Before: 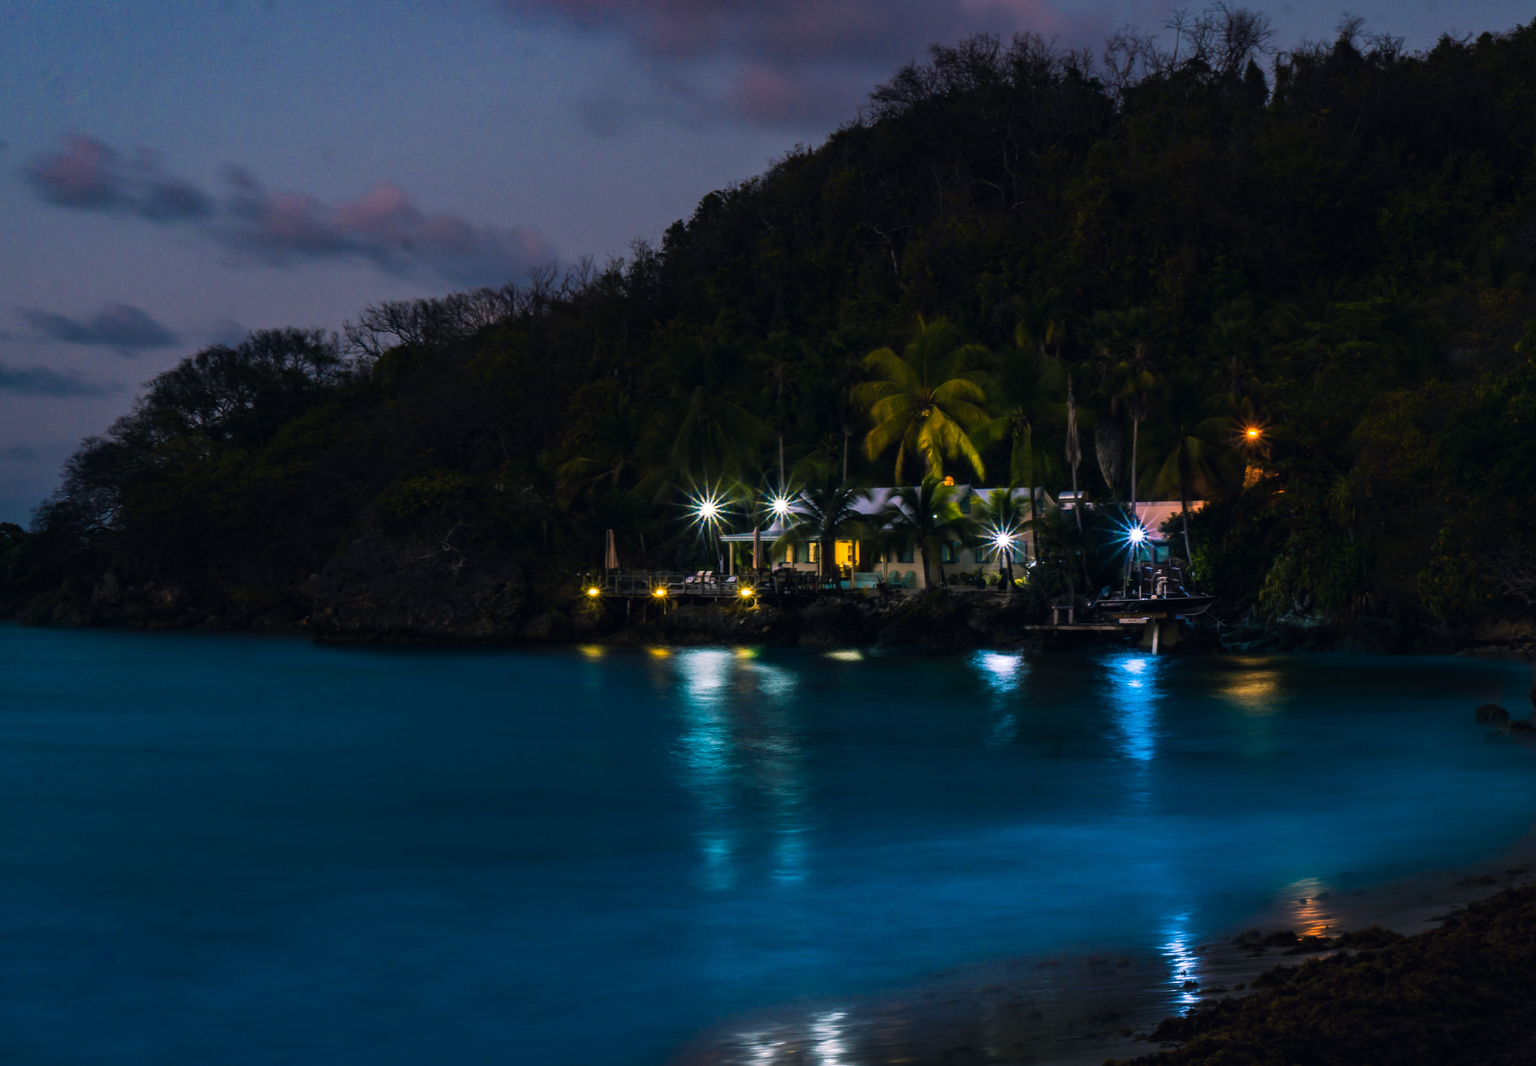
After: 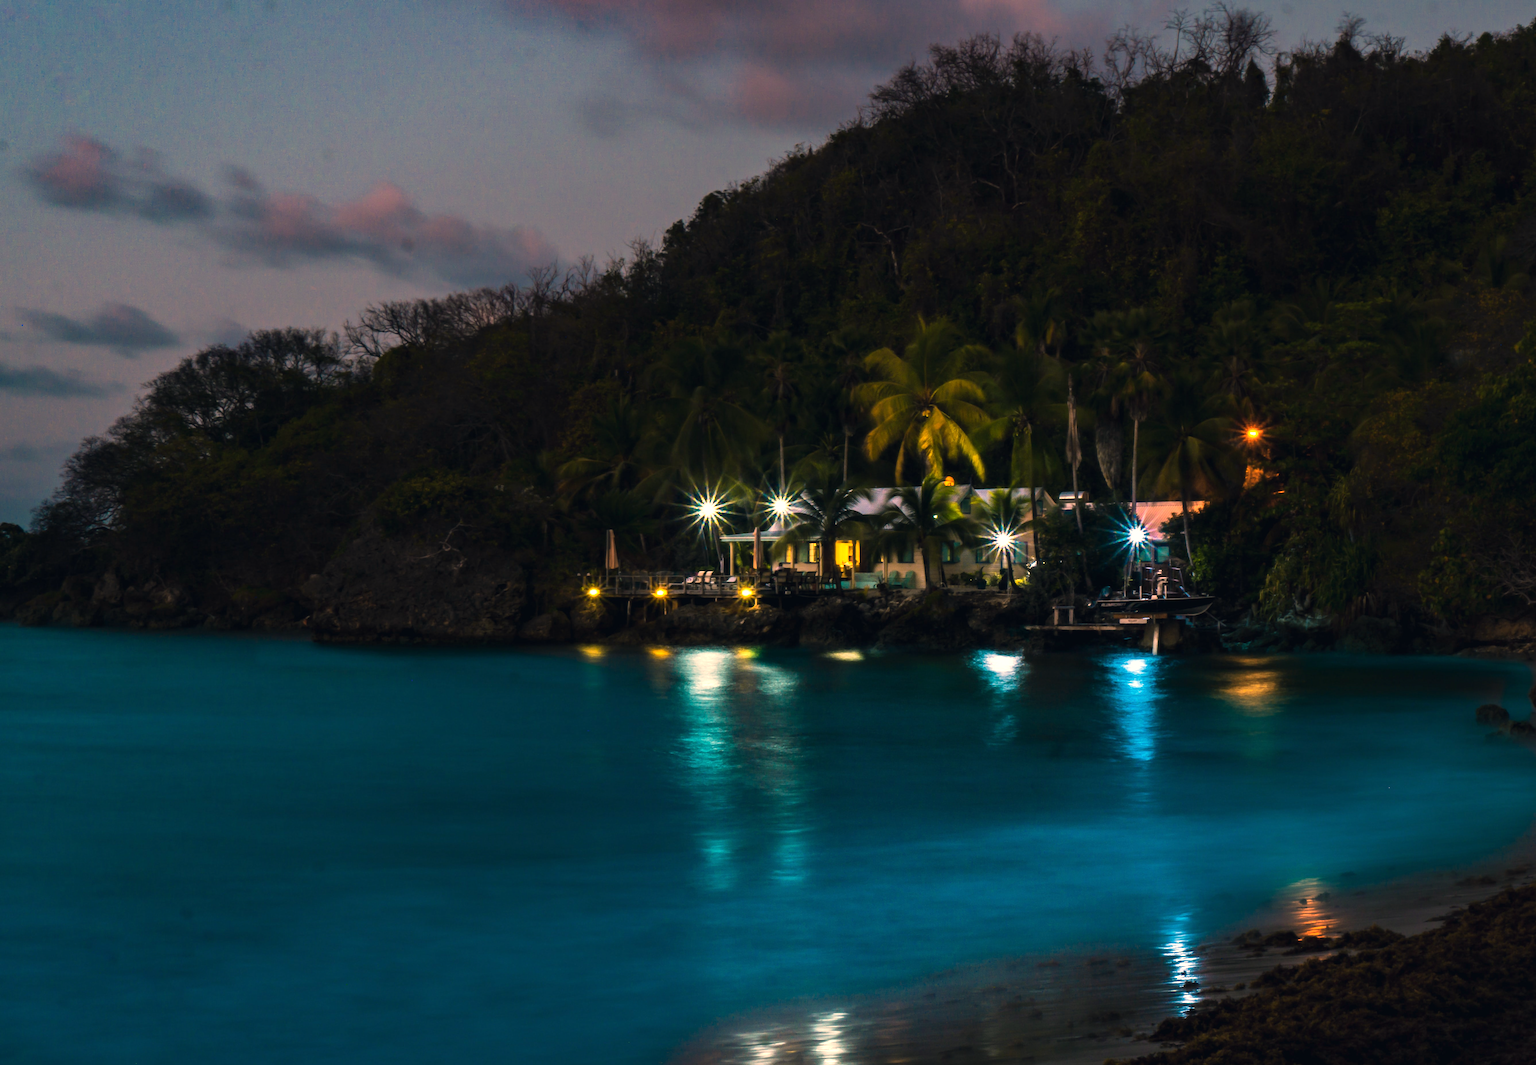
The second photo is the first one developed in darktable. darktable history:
white balance: red 1.138, green 0.996, blue 0.812
exposure: exposure 0.6 EV, compensate highlight preservation false
